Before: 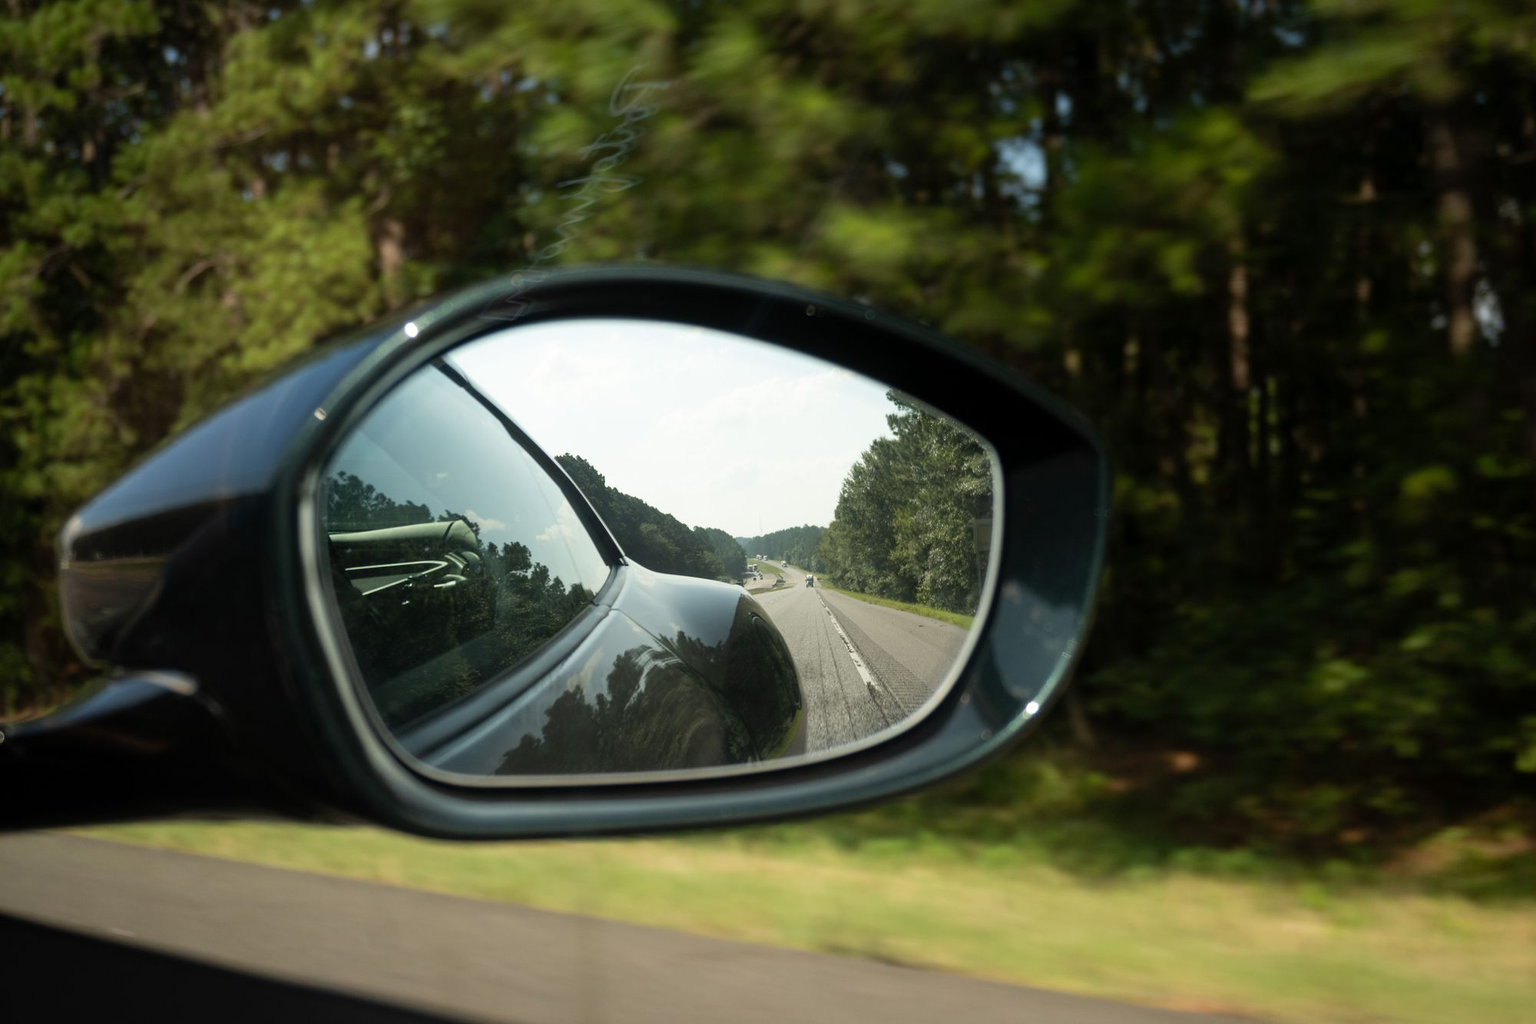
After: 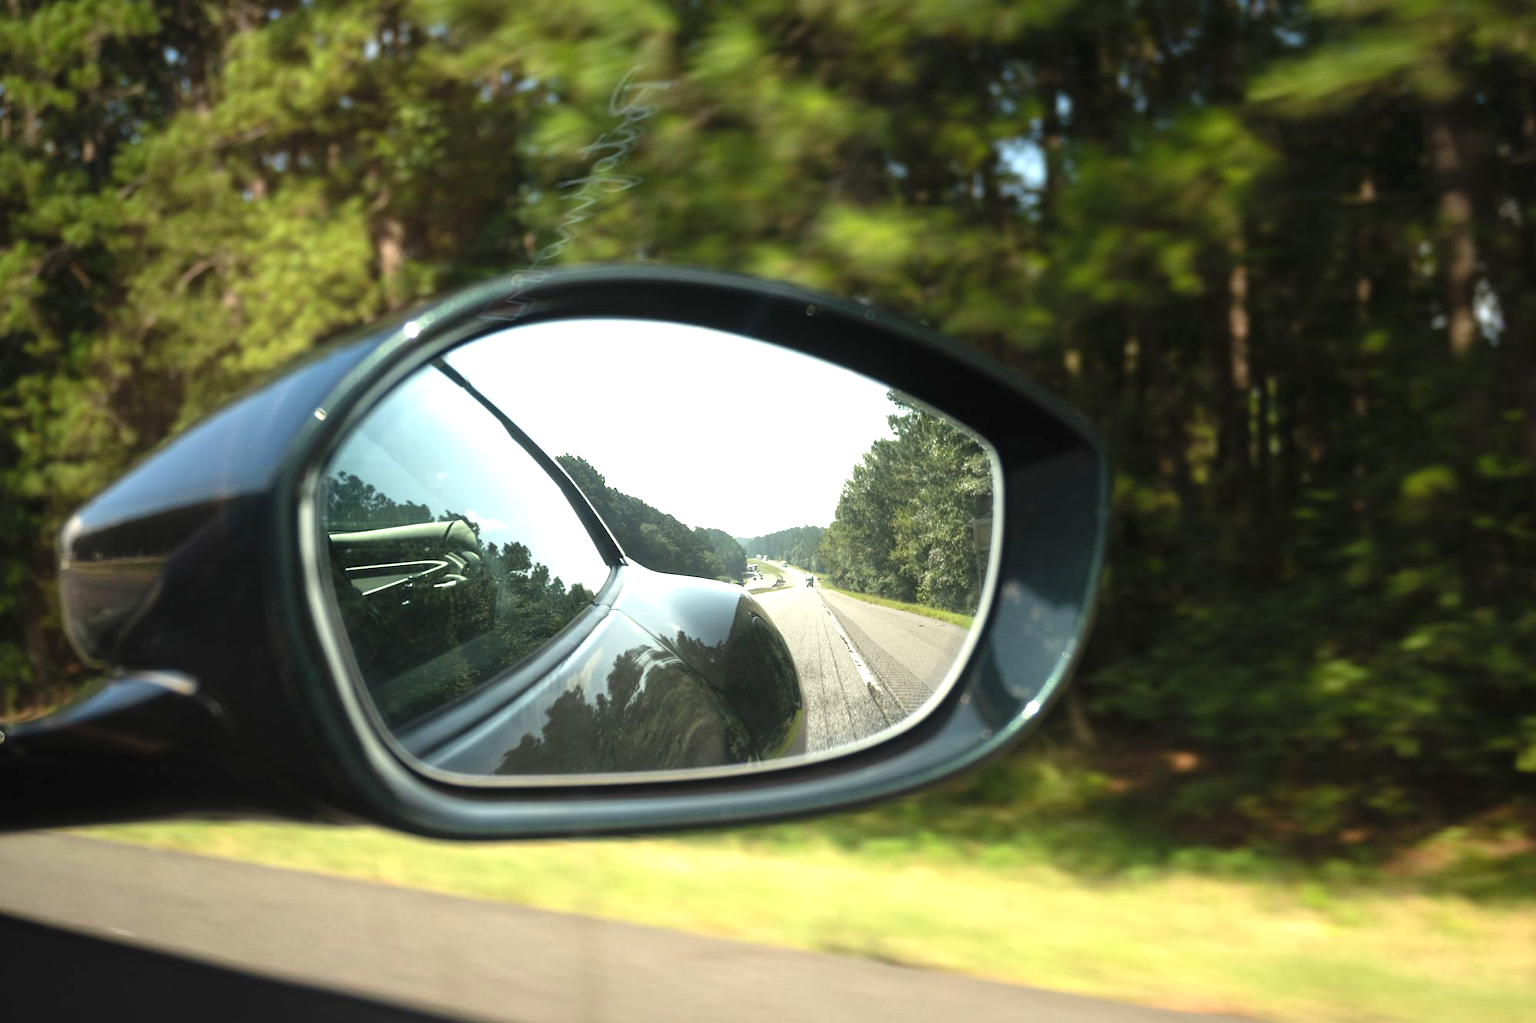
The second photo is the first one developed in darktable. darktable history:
exposure: black level correction -0.002, exposure 1.114 EV, compensate highlight preservation false
